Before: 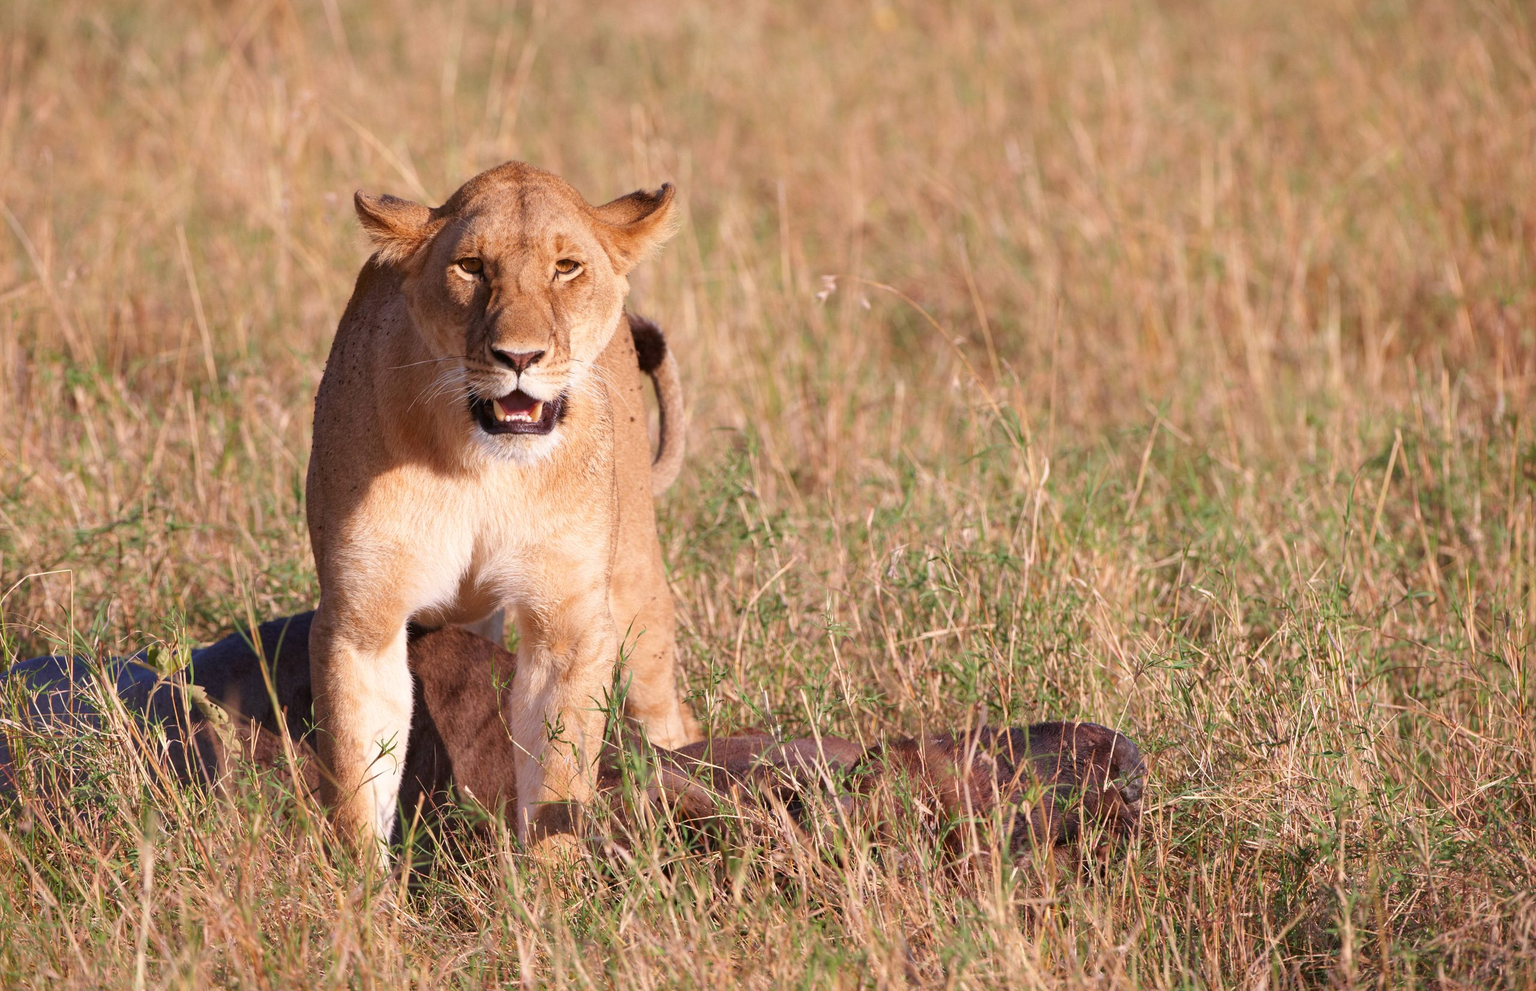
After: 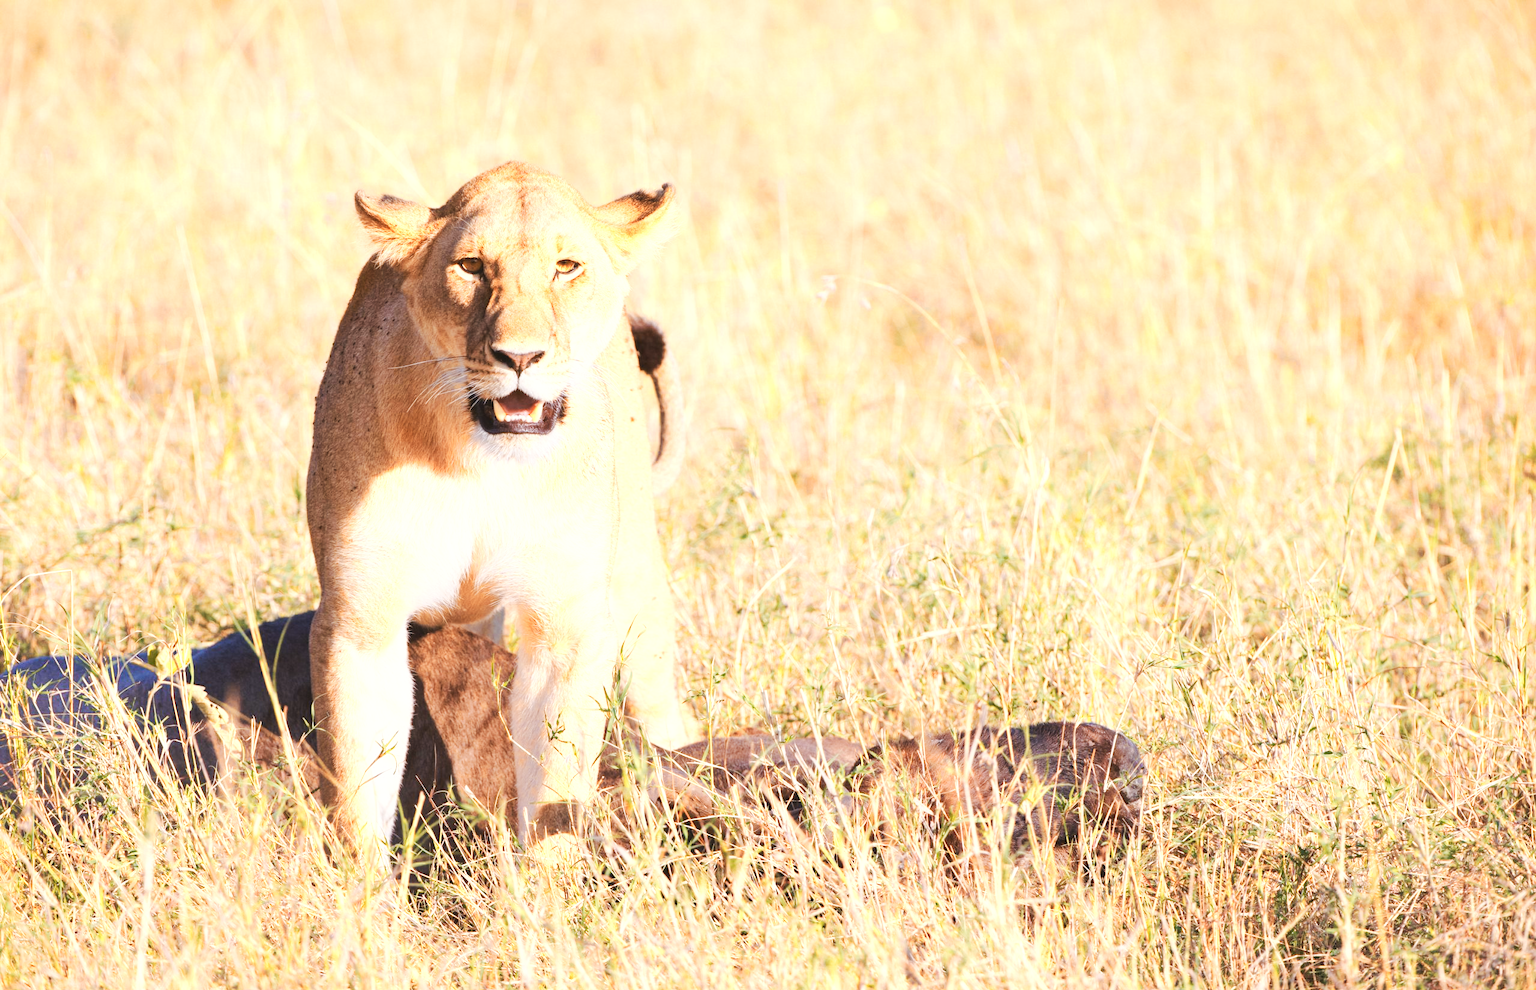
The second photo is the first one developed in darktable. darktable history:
color zones: curves: ch0 [(0.018, 0.548) (0.224, 0.64) (0.425, 0.447) (0.675, 0.575) (0.732, 0.579)]; ch1 [(0.066, 0.487) (0.25, 0.5) (0.404, 0.43) (0.75, 0.421) (0.956, 0.421)]; ch2 [(0.044, 0.561) (0.215, 0.465) (0.399, 0.544) (0.465, 0.548) (0.614, 0.447) (0.724, 0.43) (0.882, 0.623) (0.956, 0.632)]
base curve: curves: ch0 [(0, 0.007) (0.028, 0.063) (0.121, 0.311) (0.46, 0.743) (0.859, 0.957) (1, 1)], preserve colors none
color contrast: green-magenta contrast 0.85, blue-yellow contrast 1.25, unbound 0
